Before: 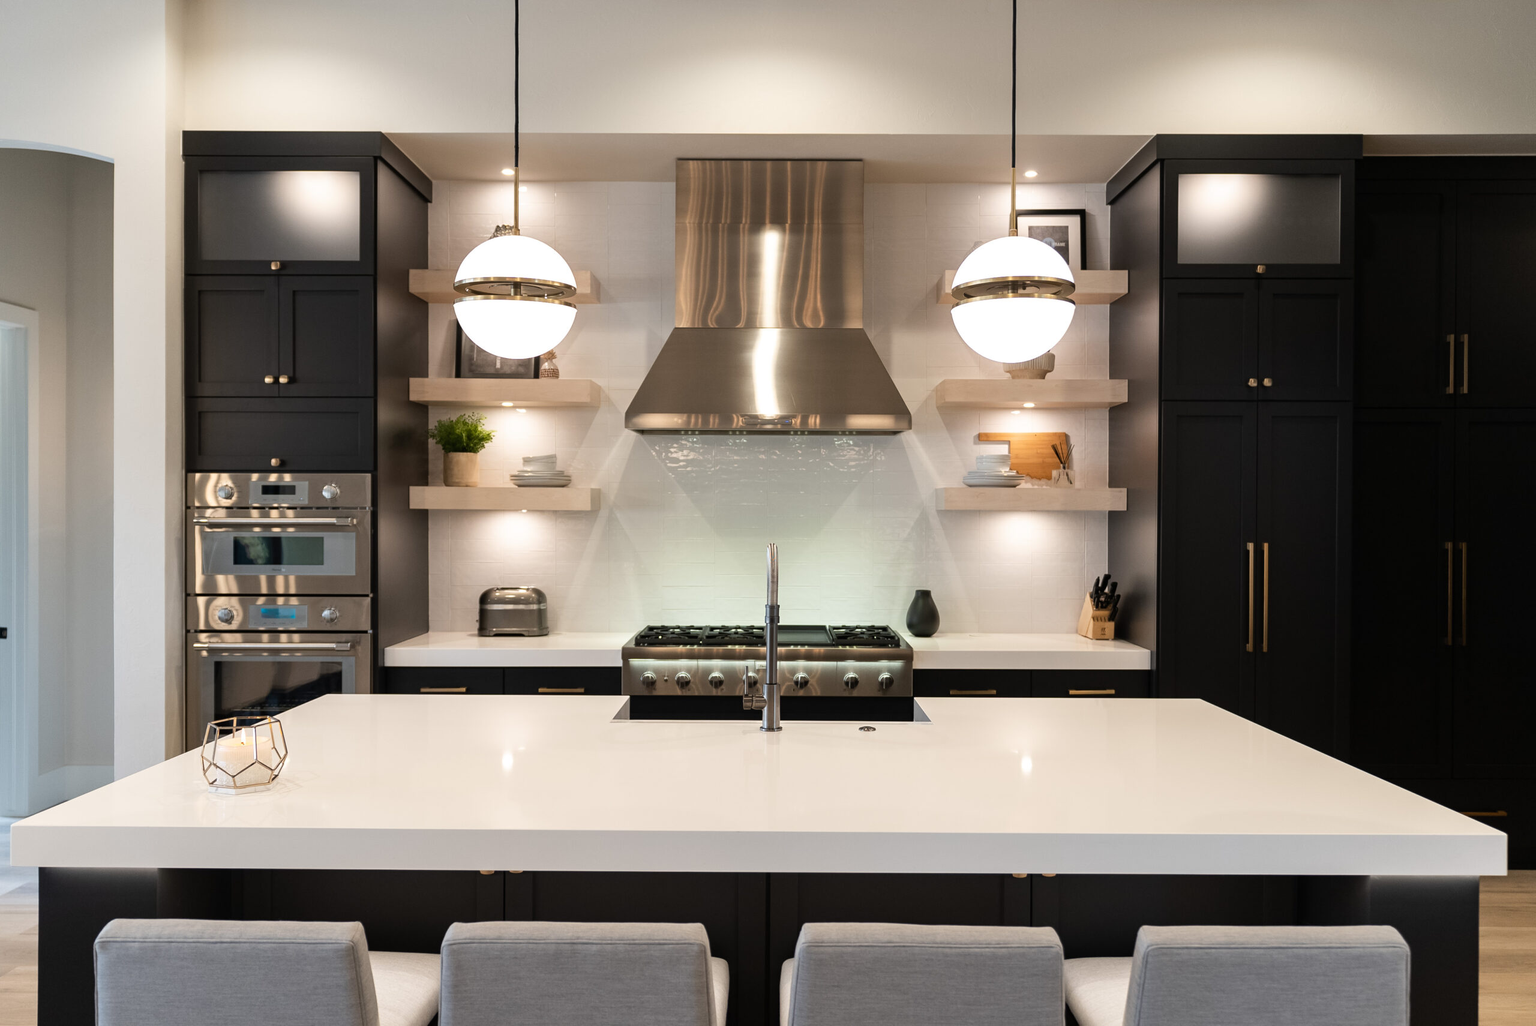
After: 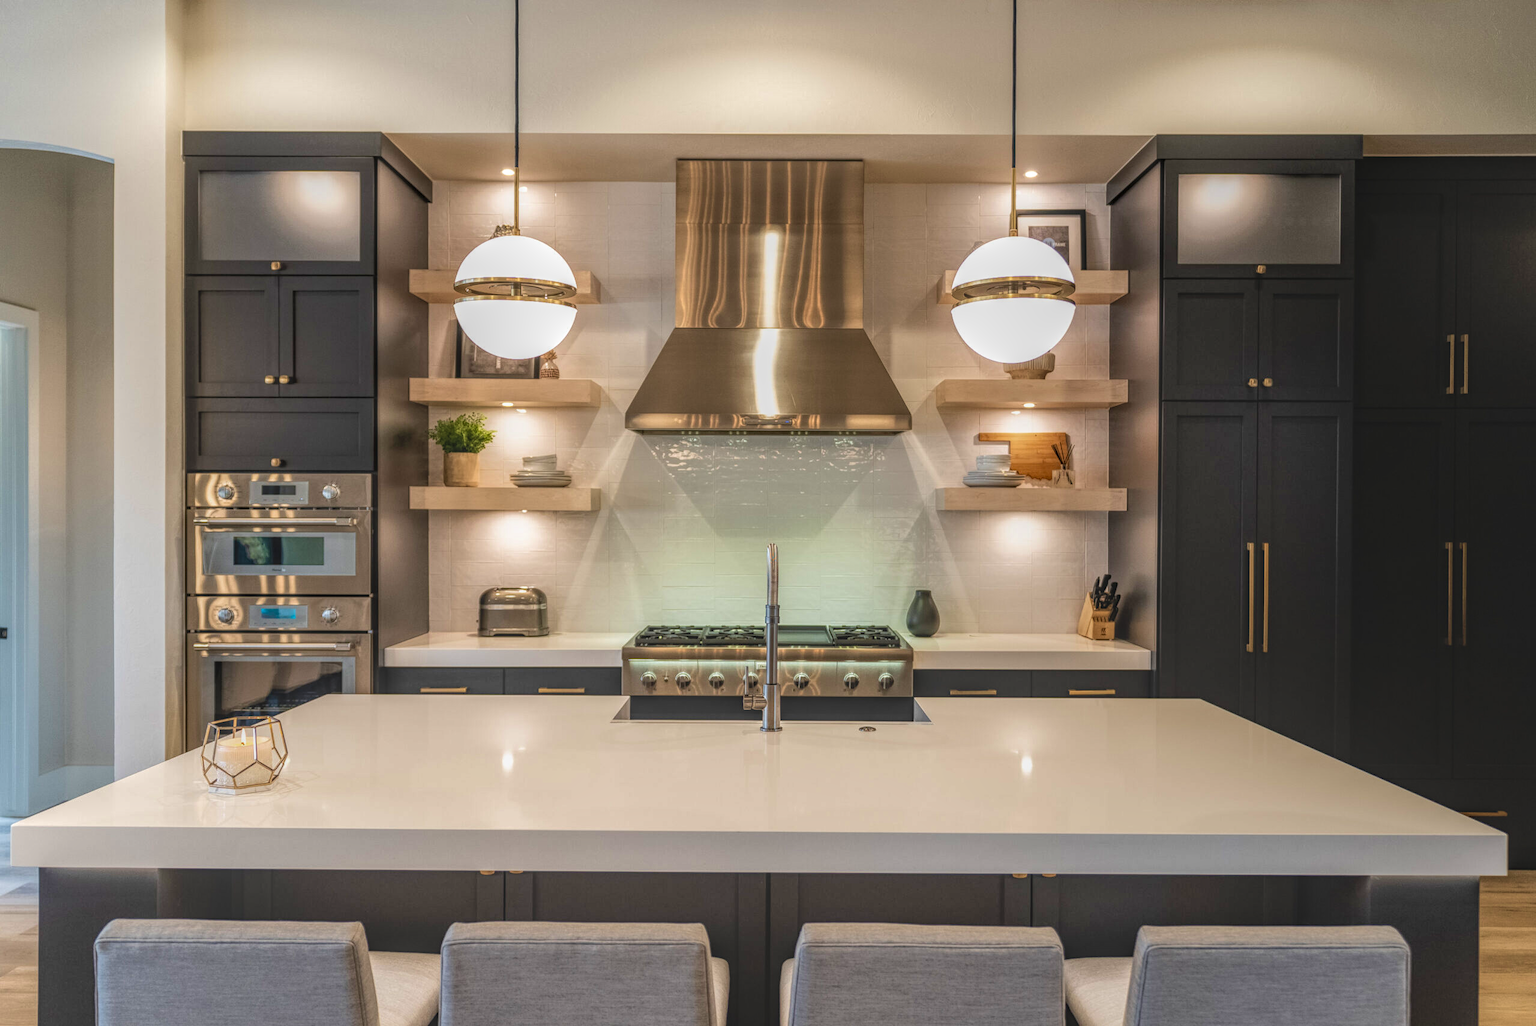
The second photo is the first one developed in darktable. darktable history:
local contrast: highlights 20%, shadows 30%, detail 200%, midtone range 0.2
velvia: strength 45%
